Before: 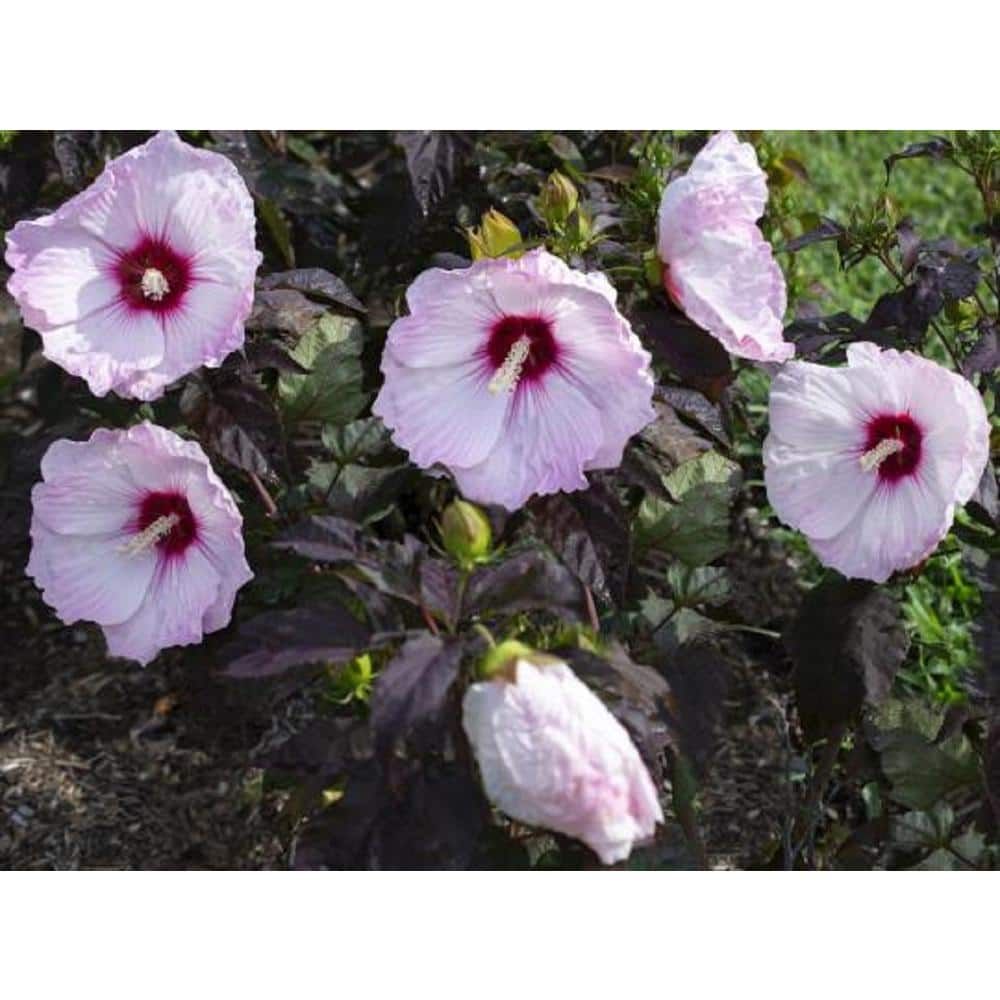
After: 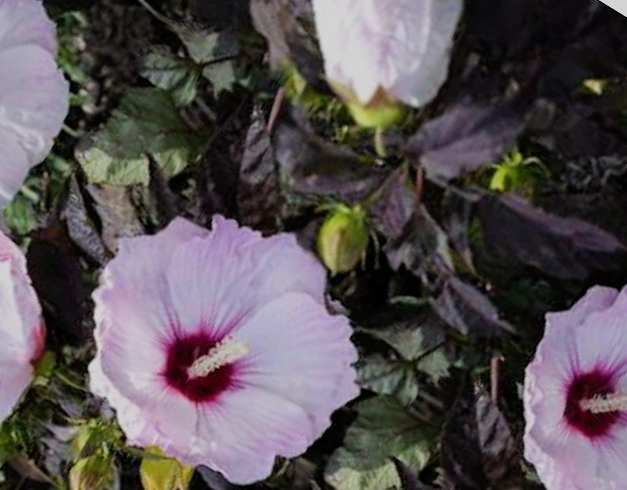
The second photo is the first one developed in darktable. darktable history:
crop and rotate: angle 148.48°, left 9.187%, top 15.619%, right 4.572%, bottom 16.923%
filmic rgb: black relative exposure -7.65 EV, white relative exposure 4.56 EV, threshold 2.99 EV, hardness 3.61, enable highlight reconstruction true
